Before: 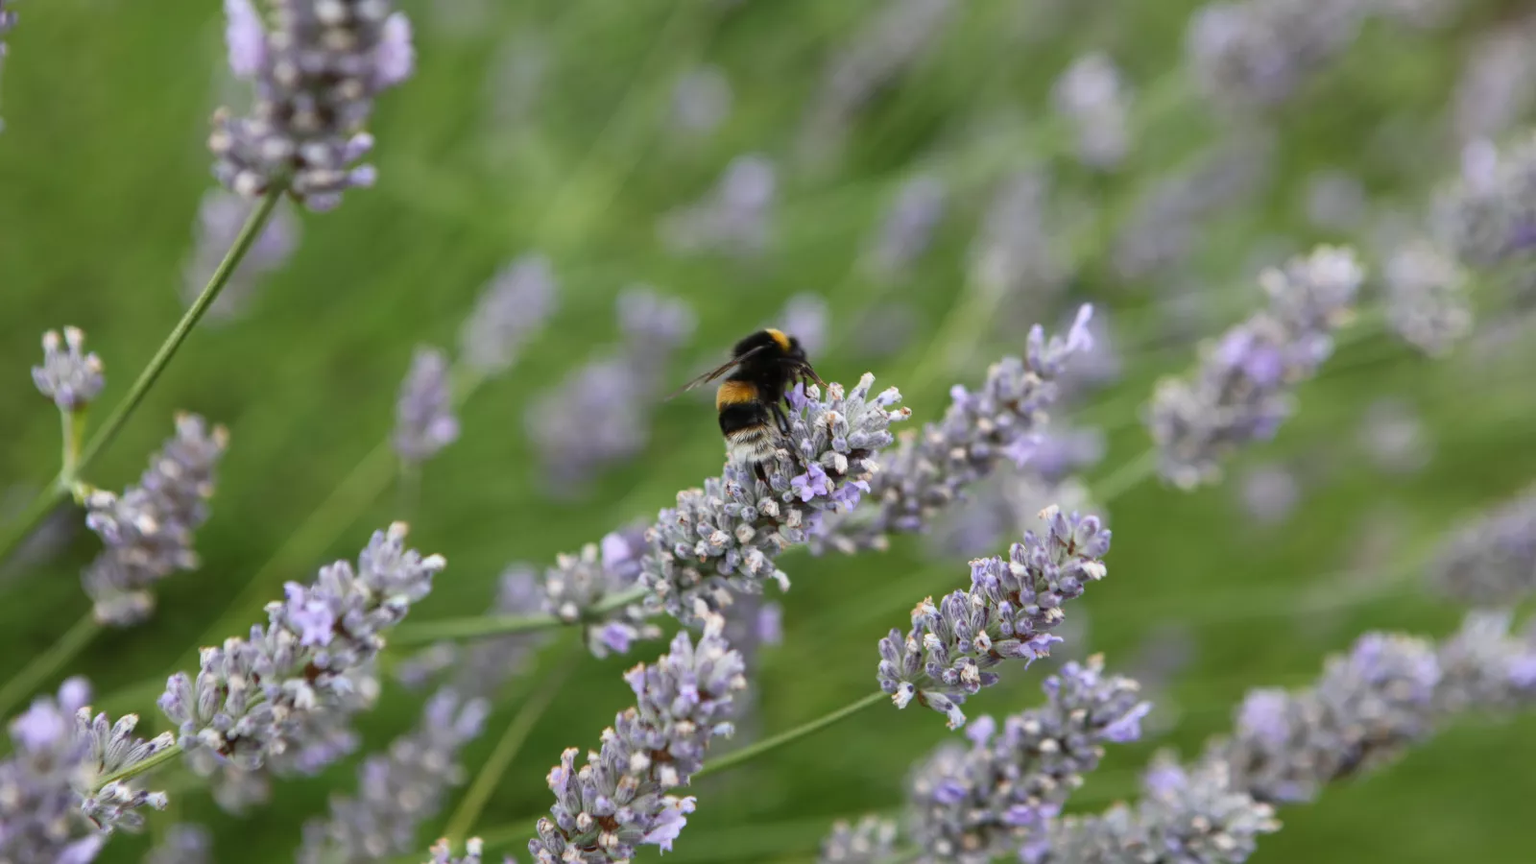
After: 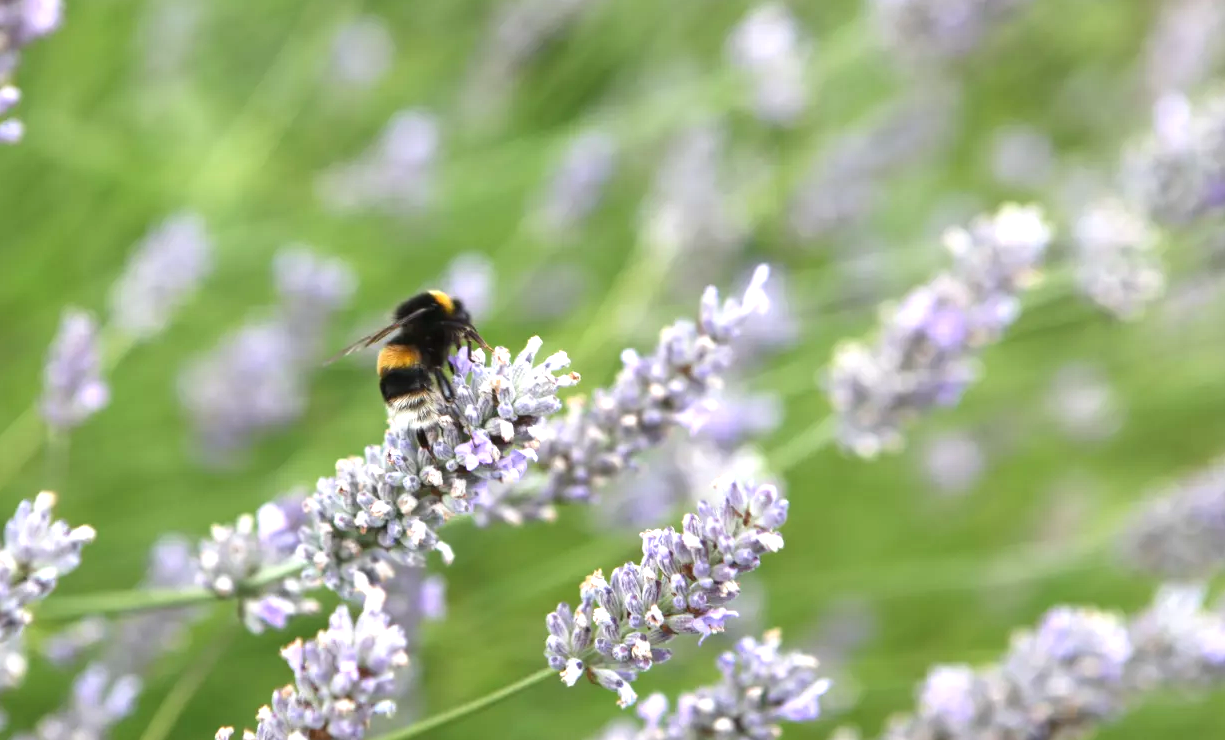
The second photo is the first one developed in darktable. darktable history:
white balance: emerald 1
crop: left 23.095%, top 5.827%, bottom 11.854%
exposure: black level correction 0, exposure 1 EV, compensate highlight preservation false
